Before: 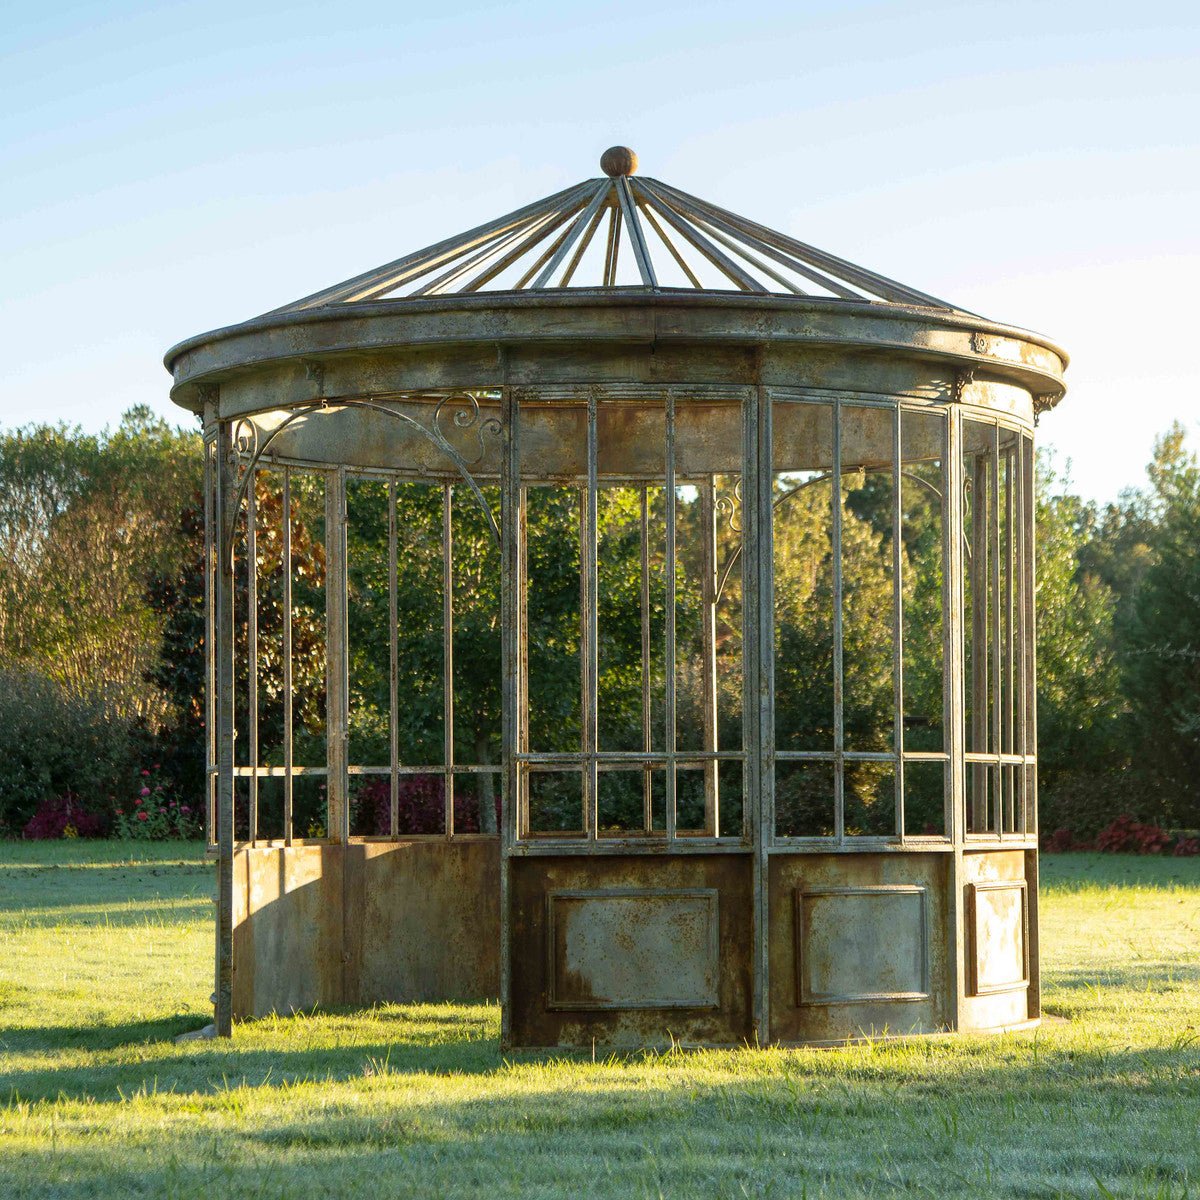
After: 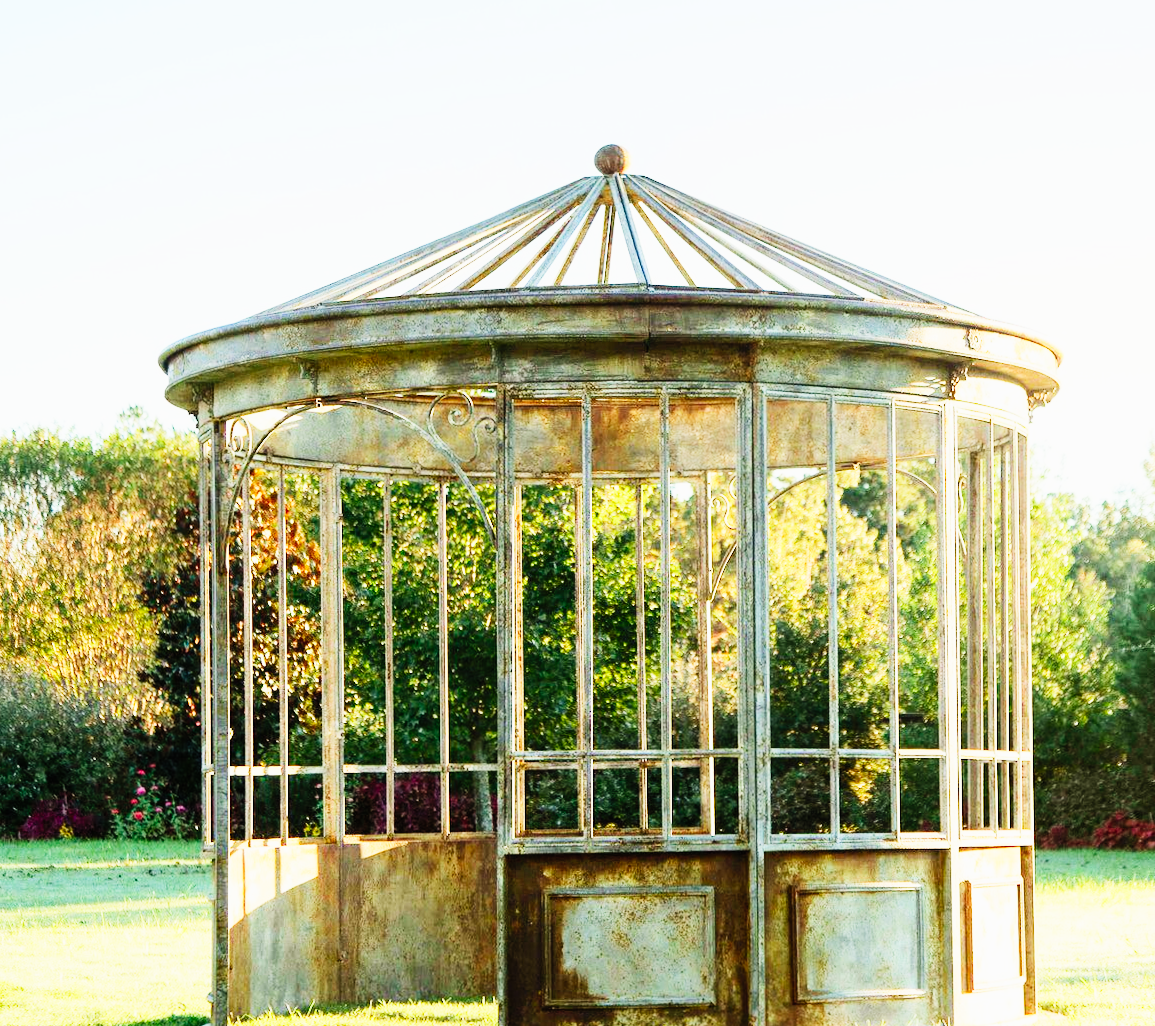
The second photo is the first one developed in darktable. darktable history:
sigmoid: contrast 1.8, skew -0.2, preserve hue 0%, red attenuation 0.1, red rotation 0.035, green attenuation 0.1, green rotation -0.017, blue attenuation 0.15, blue rotation -0.052, base primaries Rec2020
white balance: red 1.009, blue 0.985
exposure: black level correction 0, exposure 1.45 EV, compensate exposure bias true, compensate highlight preservation false
contrast brightness saturation: contrast 0.2, brightness 0.16, saturation 0.22
crop and rotate: angle 0.2°, left 0.275%, right 3.127%, bottom 14.18%
